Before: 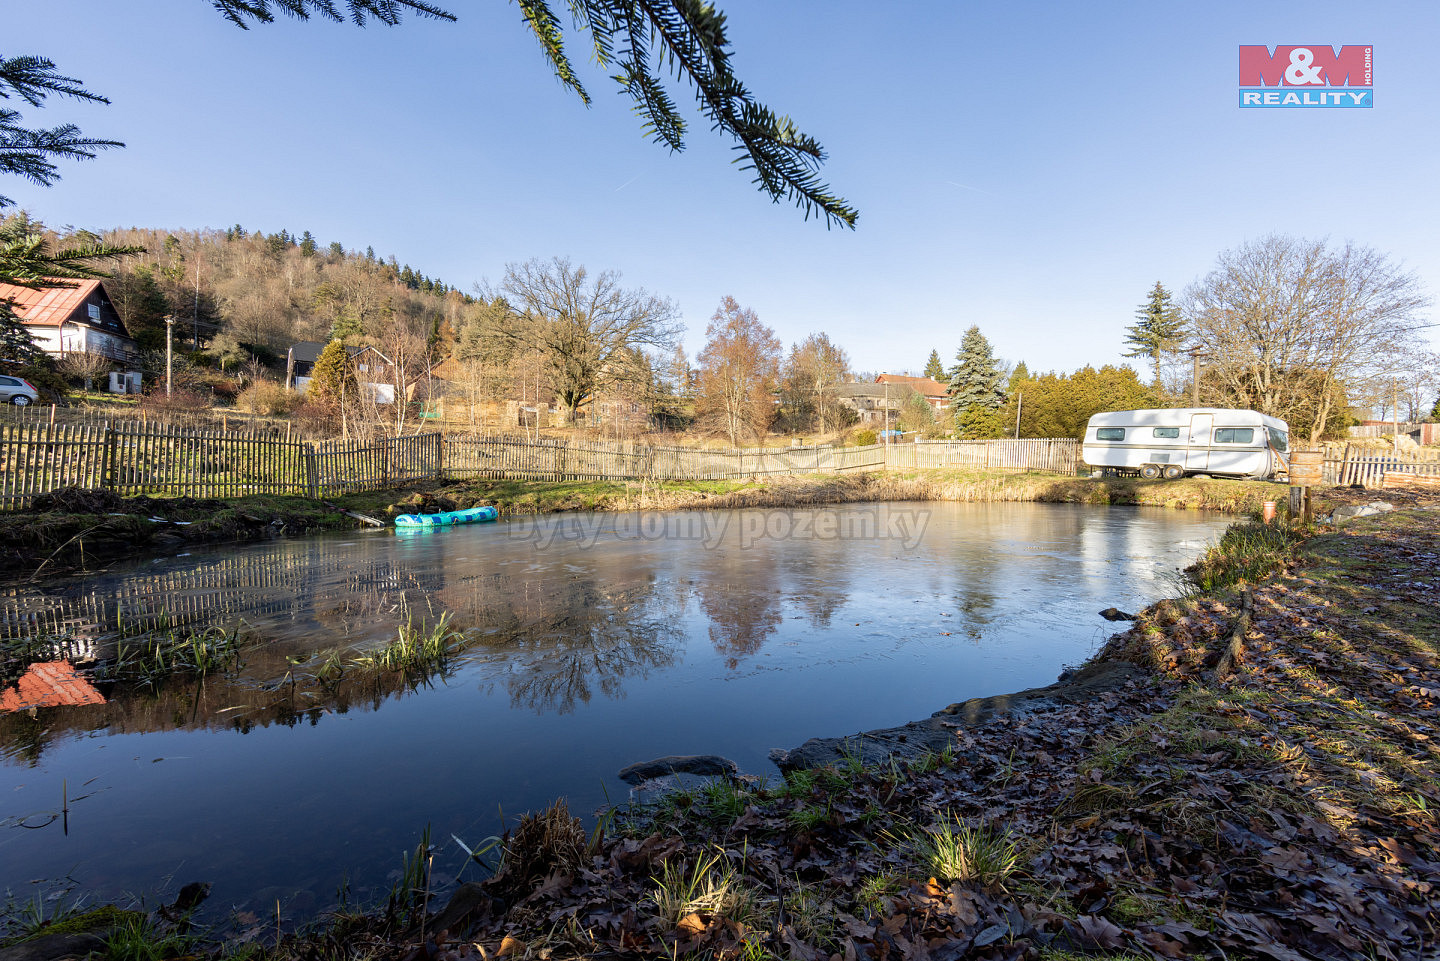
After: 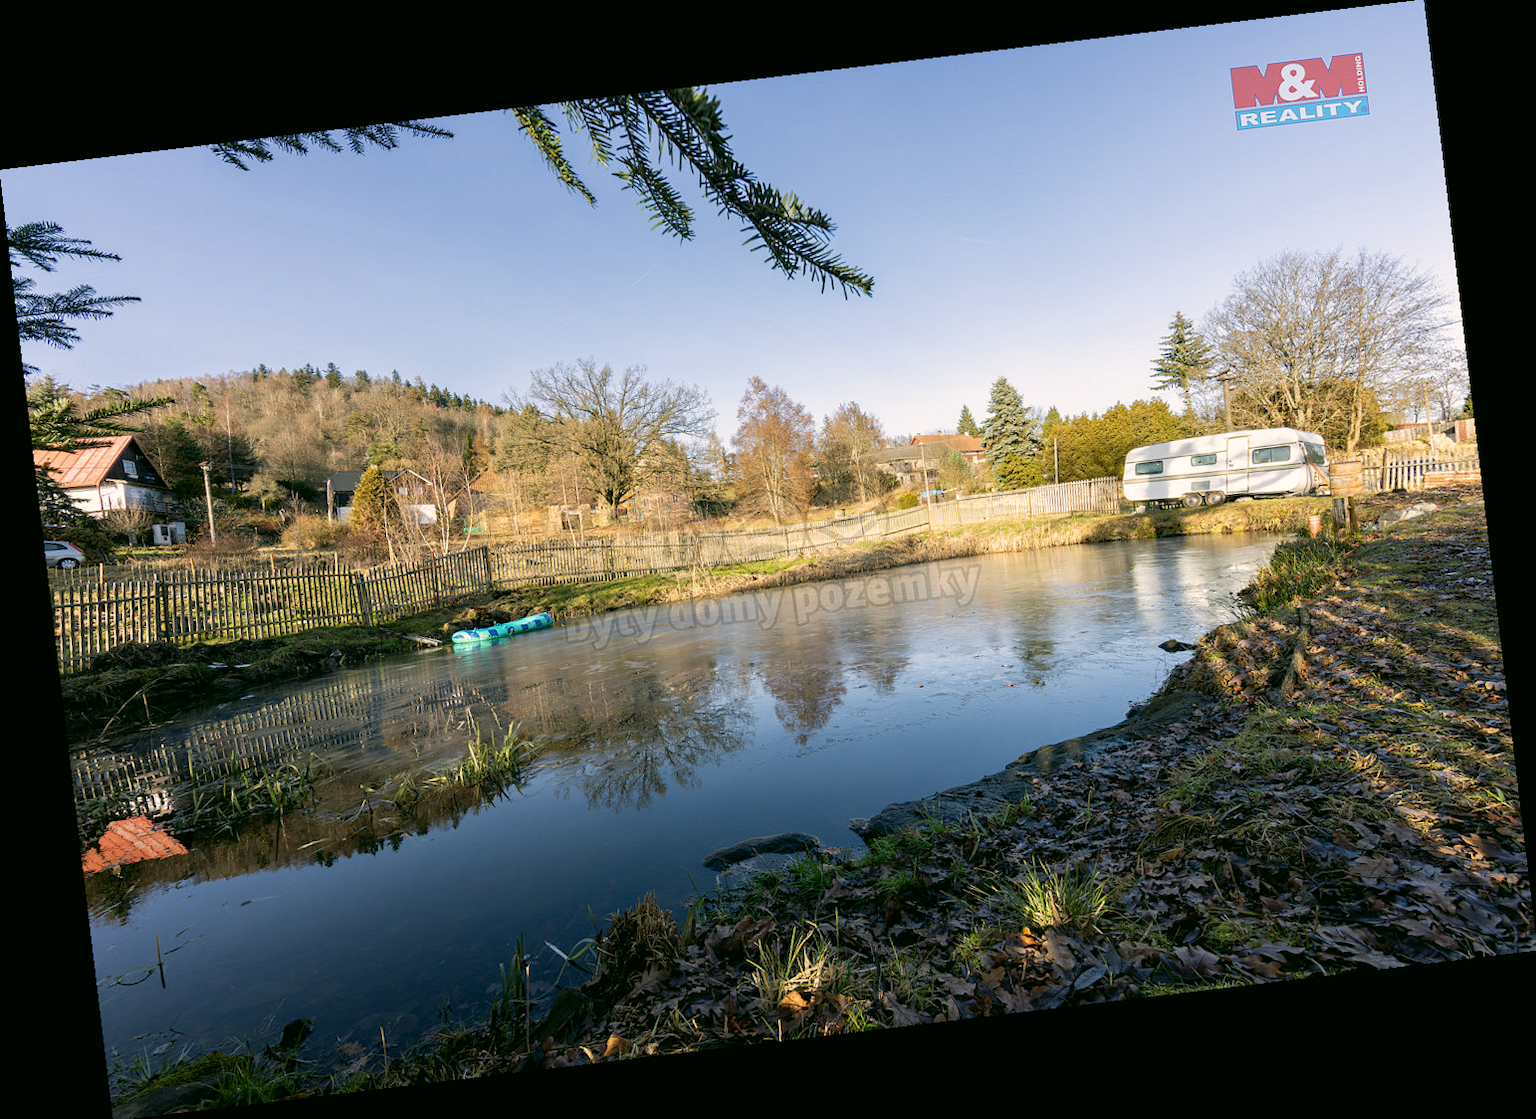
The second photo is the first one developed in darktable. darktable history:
color correction: highlights a* 4.02, highlights b* 4.98, shadows a* -7.55, shadows b* 4.98
rotate and perspective: rotation -6.83°, automatic cropping off
